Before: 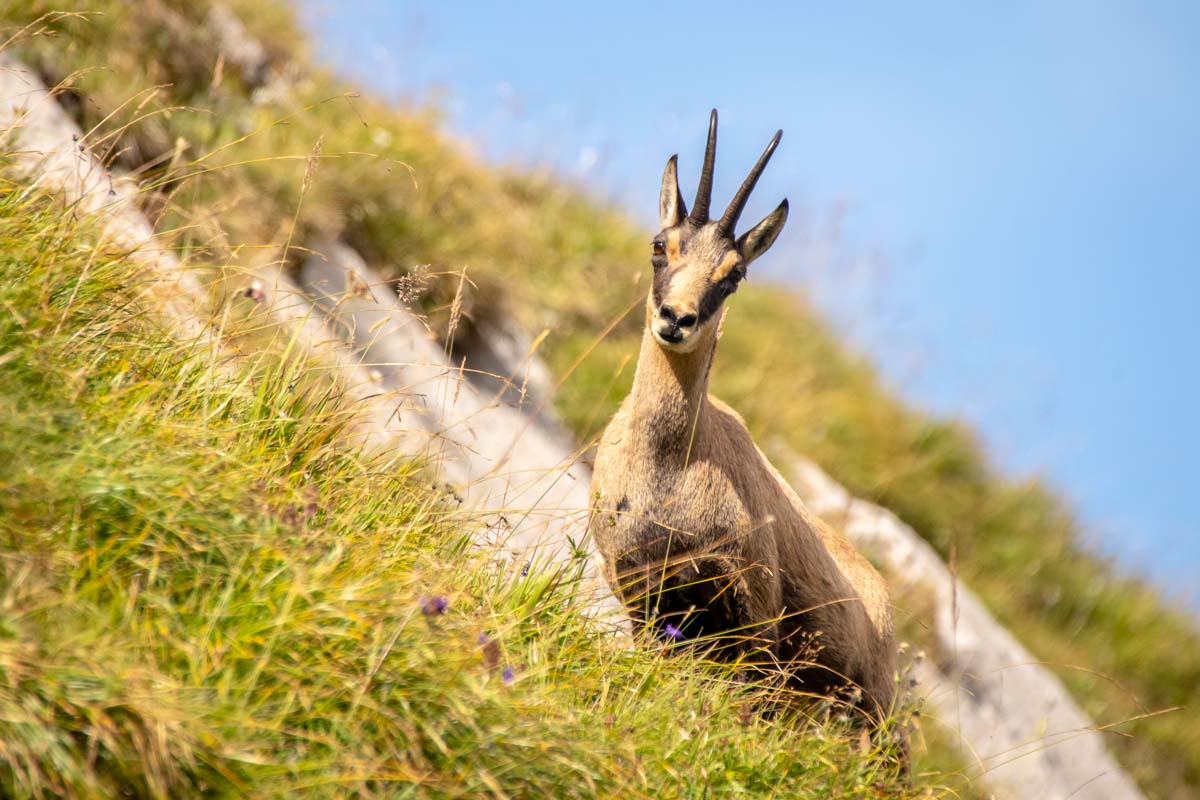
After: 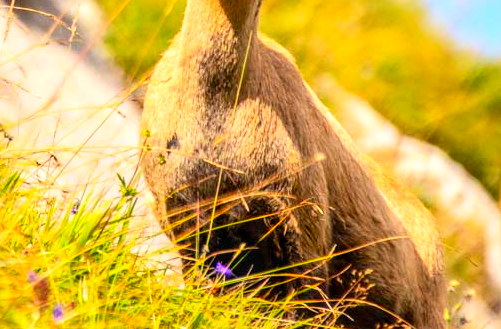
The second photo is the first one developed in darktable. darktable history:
local contrast: on, module defaults
crop: left 37.56%, top 45.328%, right 20.623%, bottom 13.526%
contrast brightness saturation: contrast 0.202, brightness 0.191, saturation 0.786
exposure: compensate exposure bias true, compensate highlight preservation false
